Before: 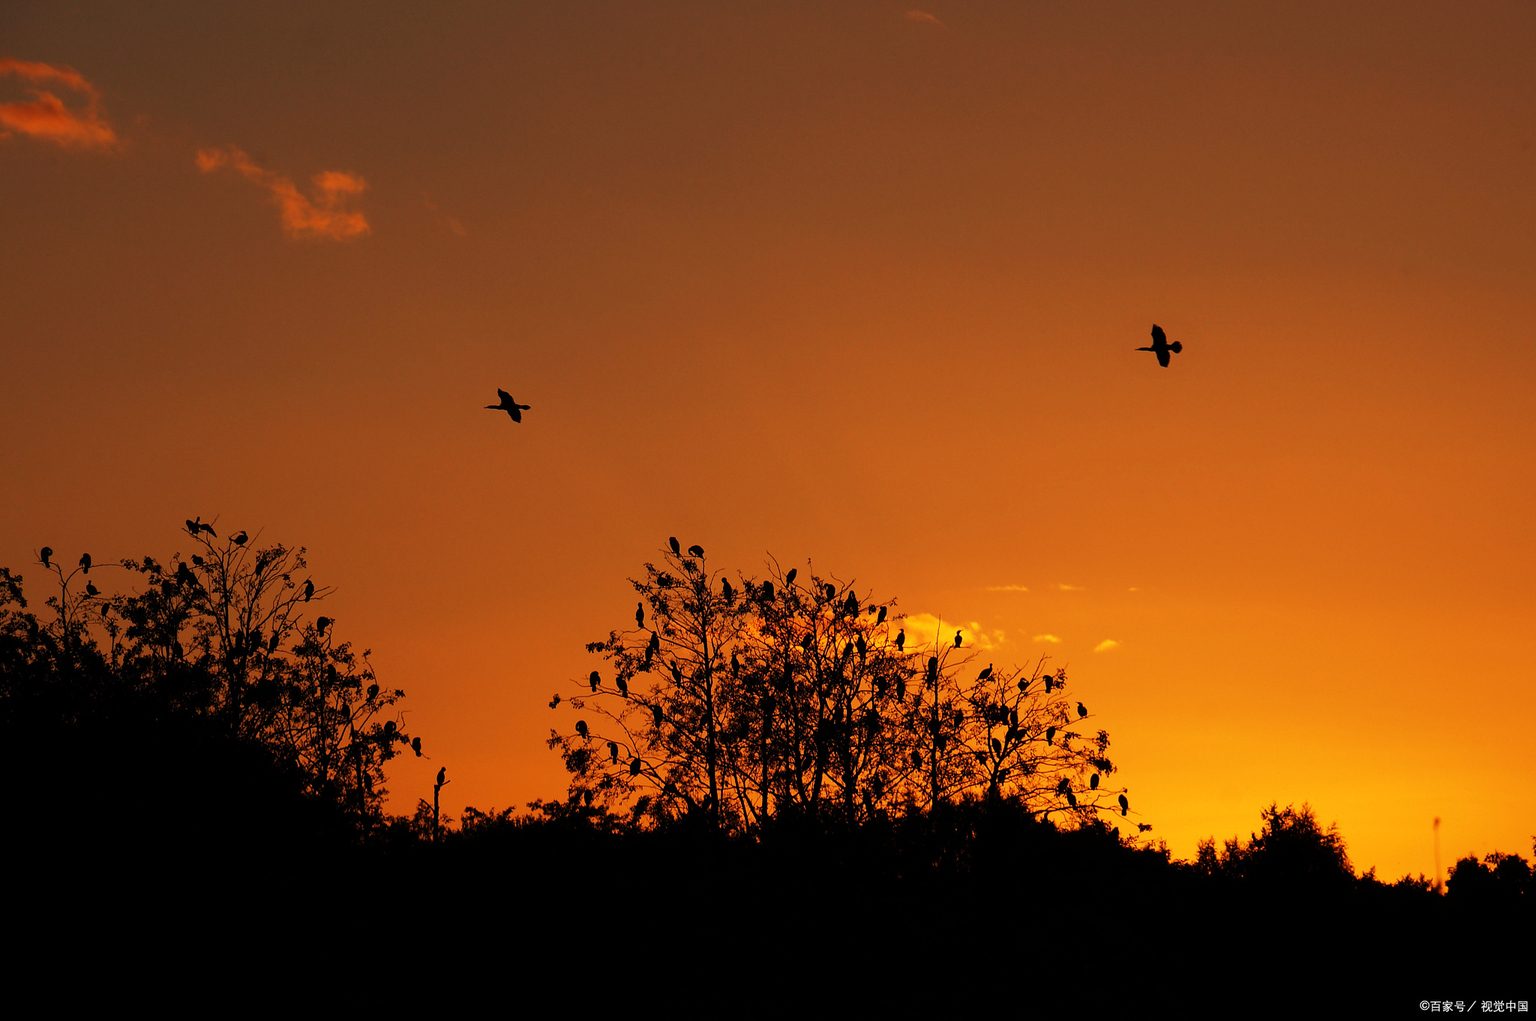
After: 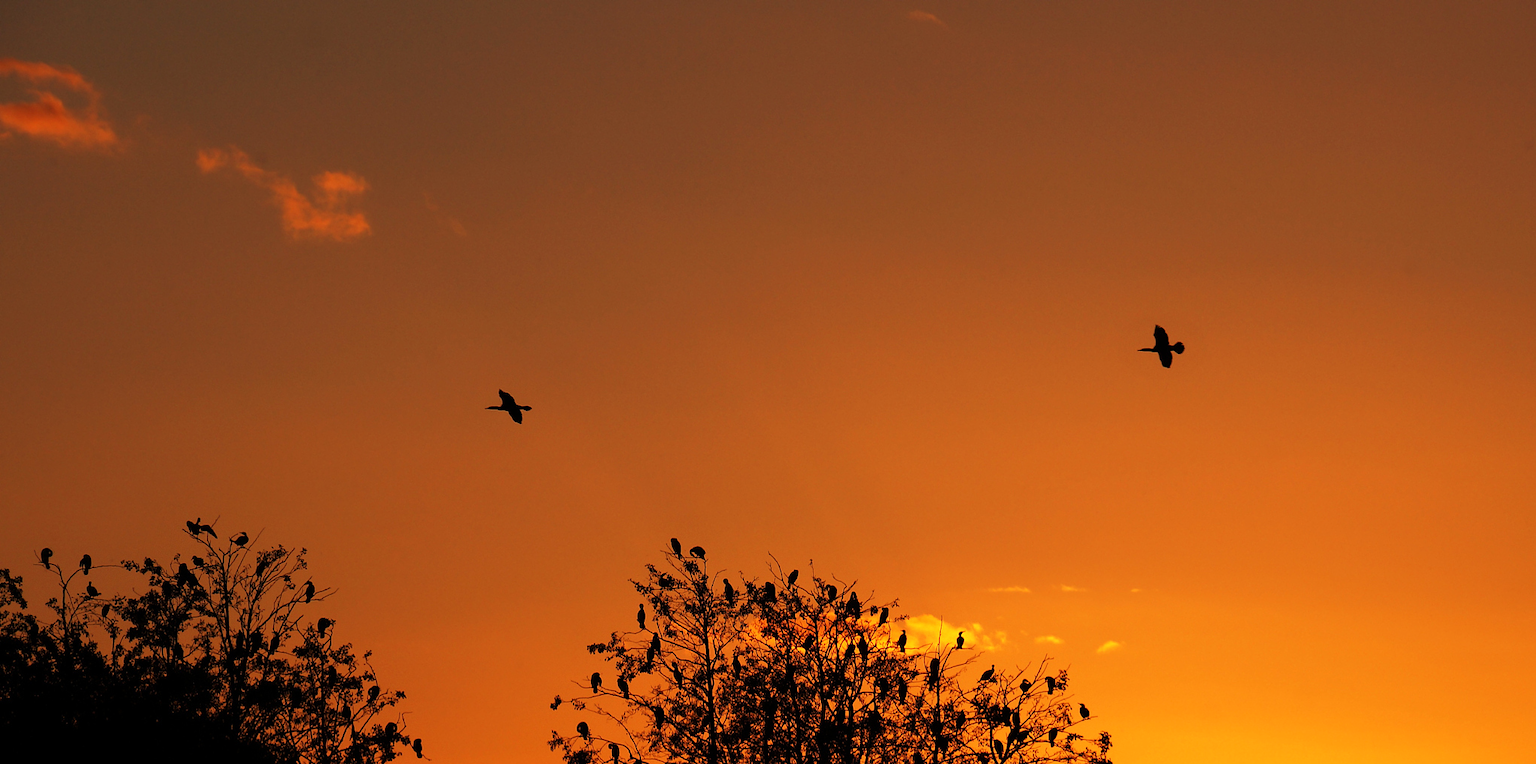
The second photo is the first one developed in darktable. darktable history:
crop: bottom 24.987%
exposure: exposure 0.167 EV, compensate highlight preservation false
